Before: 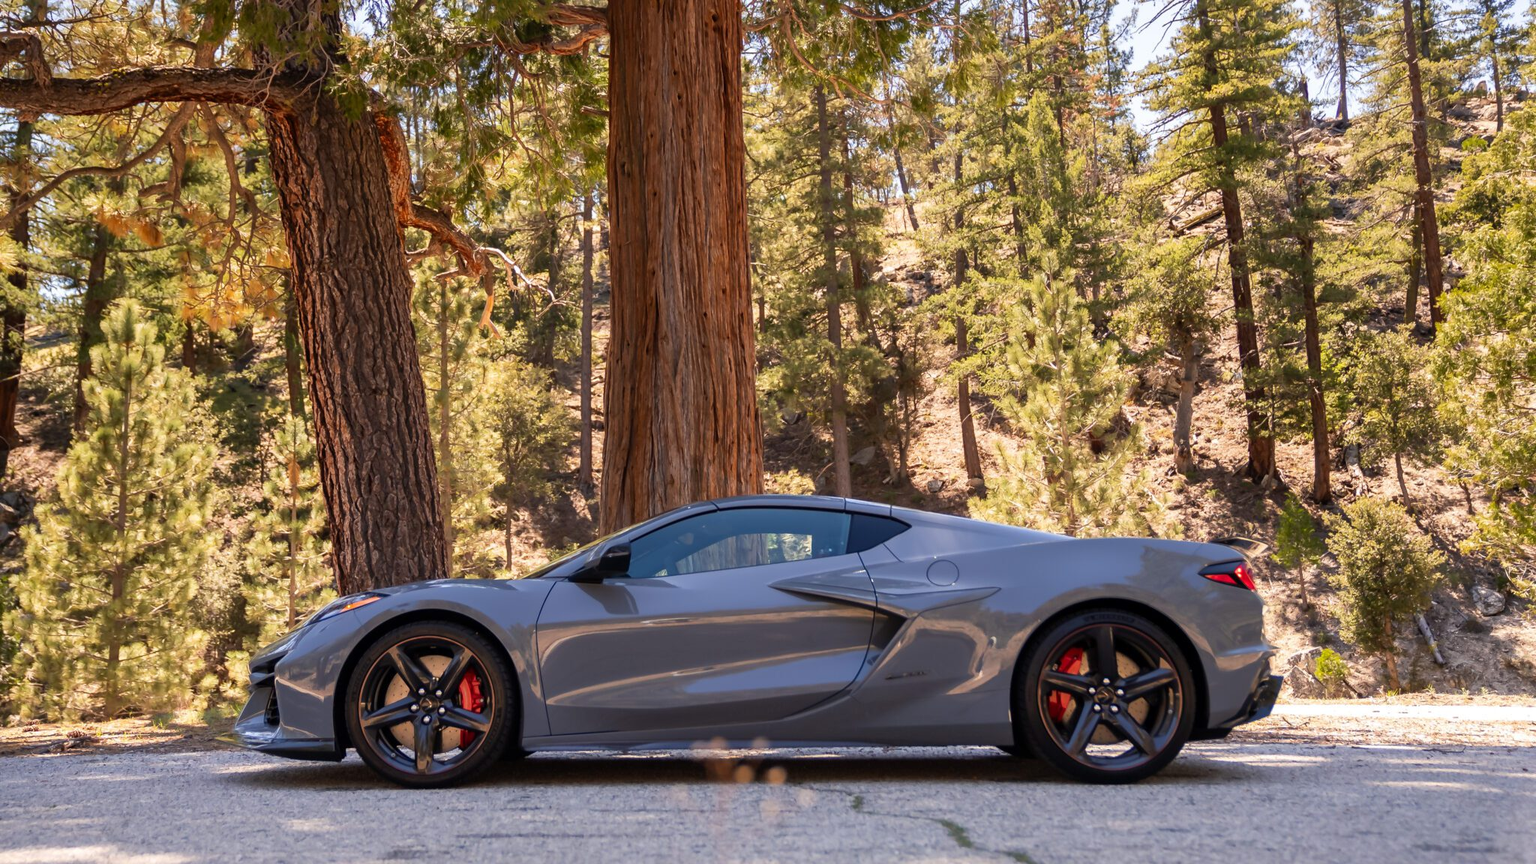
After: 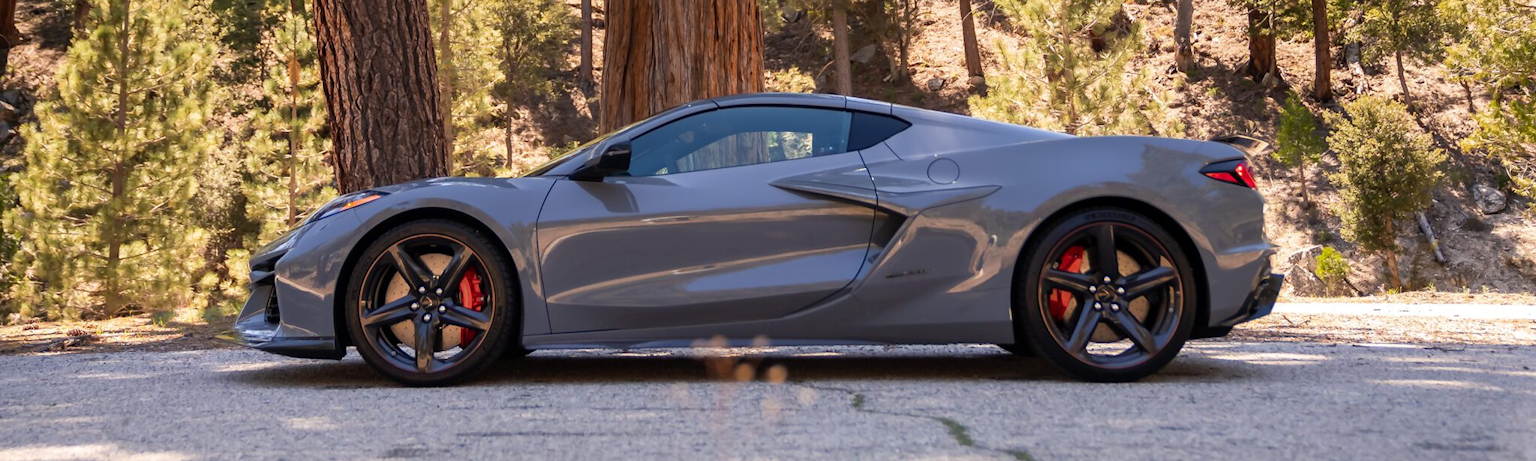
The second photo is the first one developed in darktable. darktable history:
crop and rotate: top 46.529%, right 0.017%
